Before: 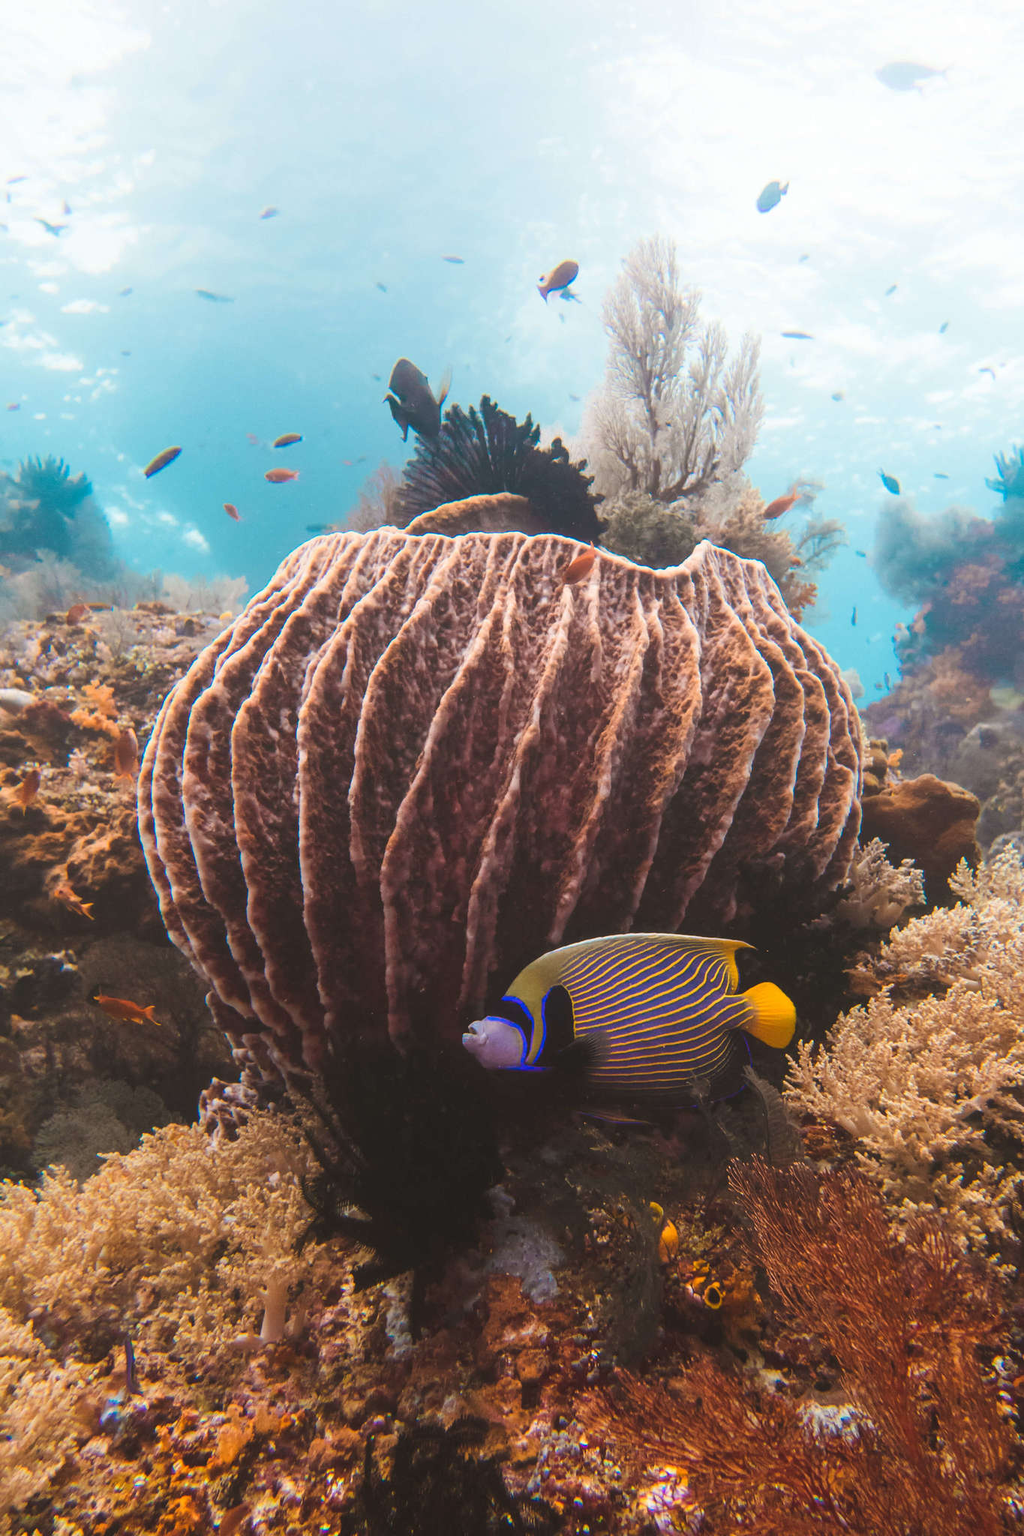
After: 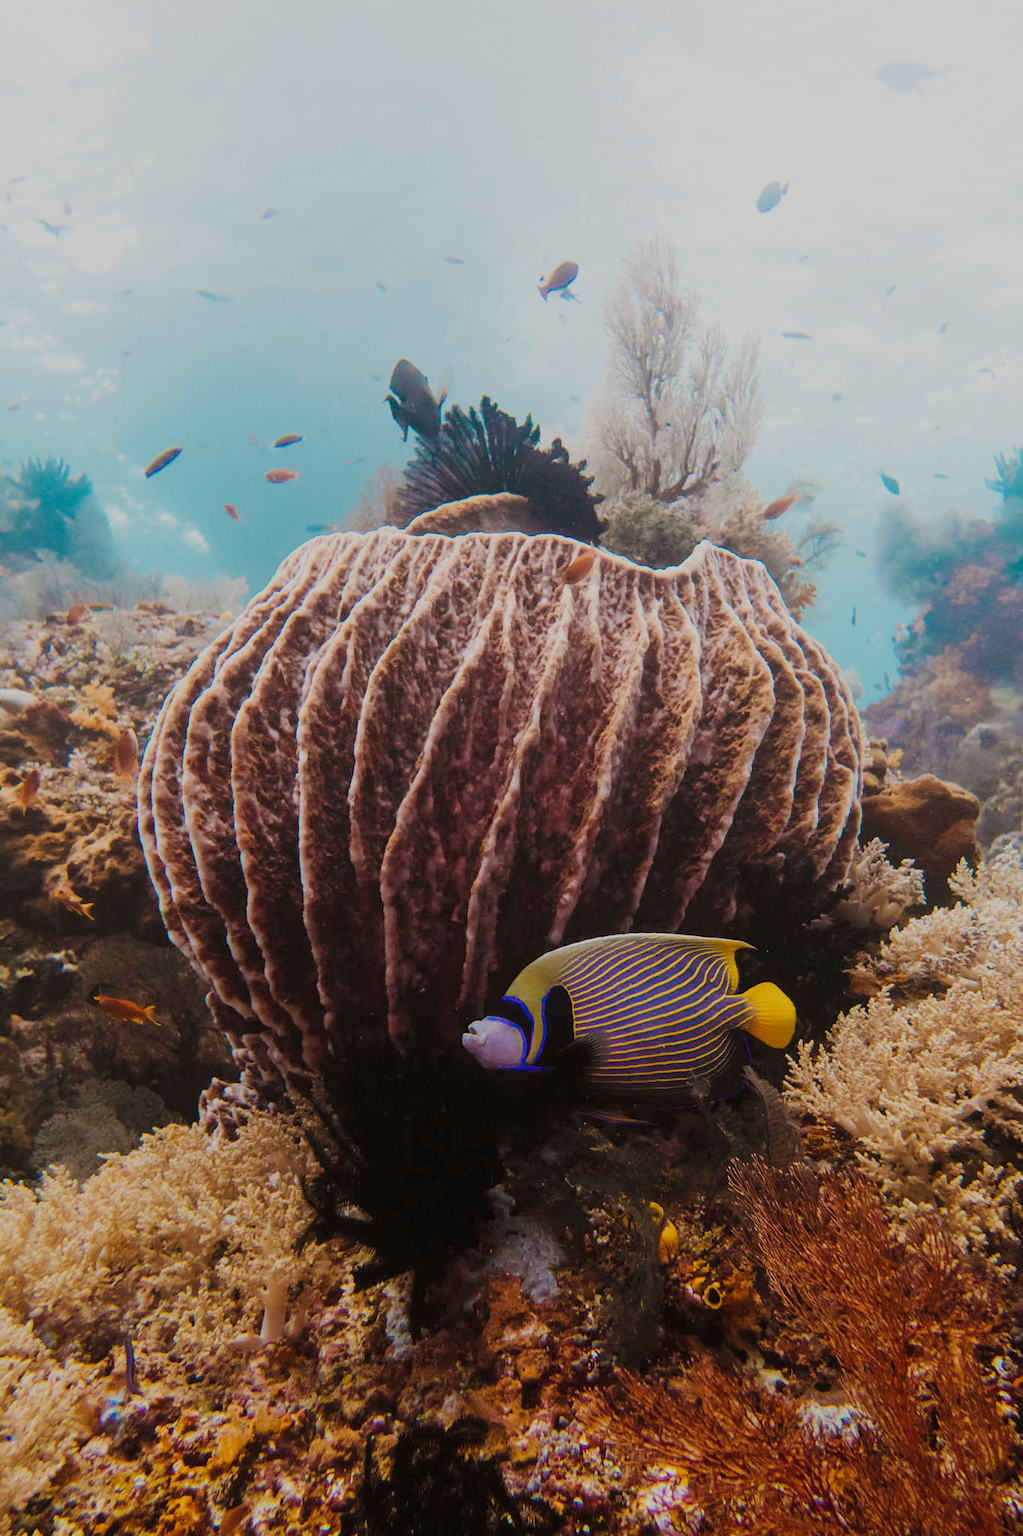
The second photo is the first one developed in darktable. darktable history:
filmic rgb: black relative exposure -6.09 EV, white relative exposure 6.94 EV, threshold 5.98 EV, hardness 2.27, add noise in highlights 0.001, preserve chrominance no, color science v3 (2019), use custom middle-gray values true, contrast in highlights soft, enable highlight reconstruction true
